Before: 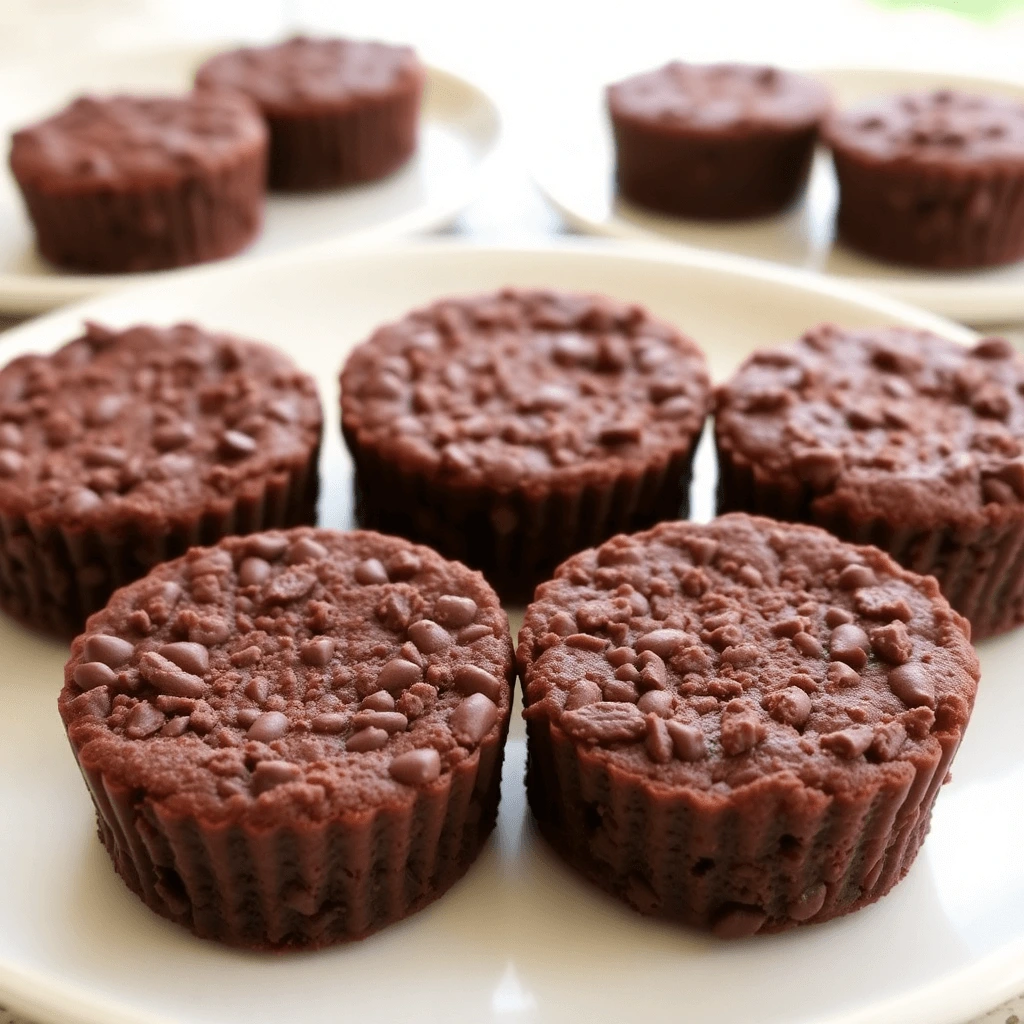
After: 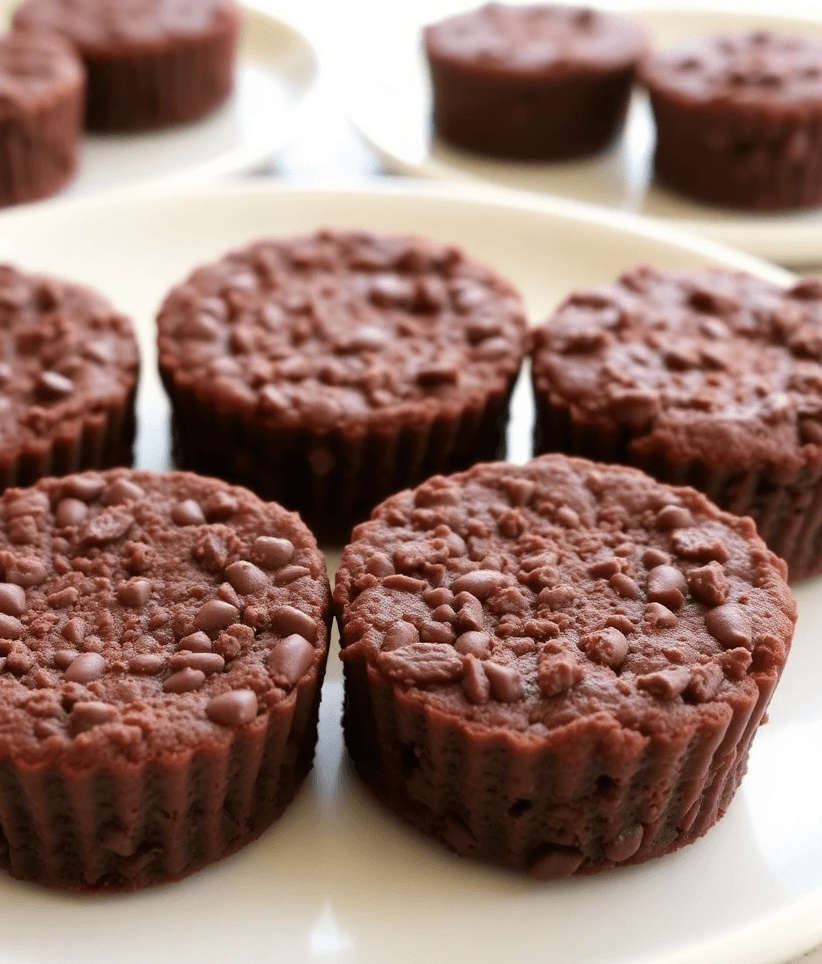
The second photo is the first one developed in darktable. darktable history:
color balance: mode lift, gamma, gain (sRGB)
crop and rotate: left 17.959%, top 5.771%, right 1.742%
